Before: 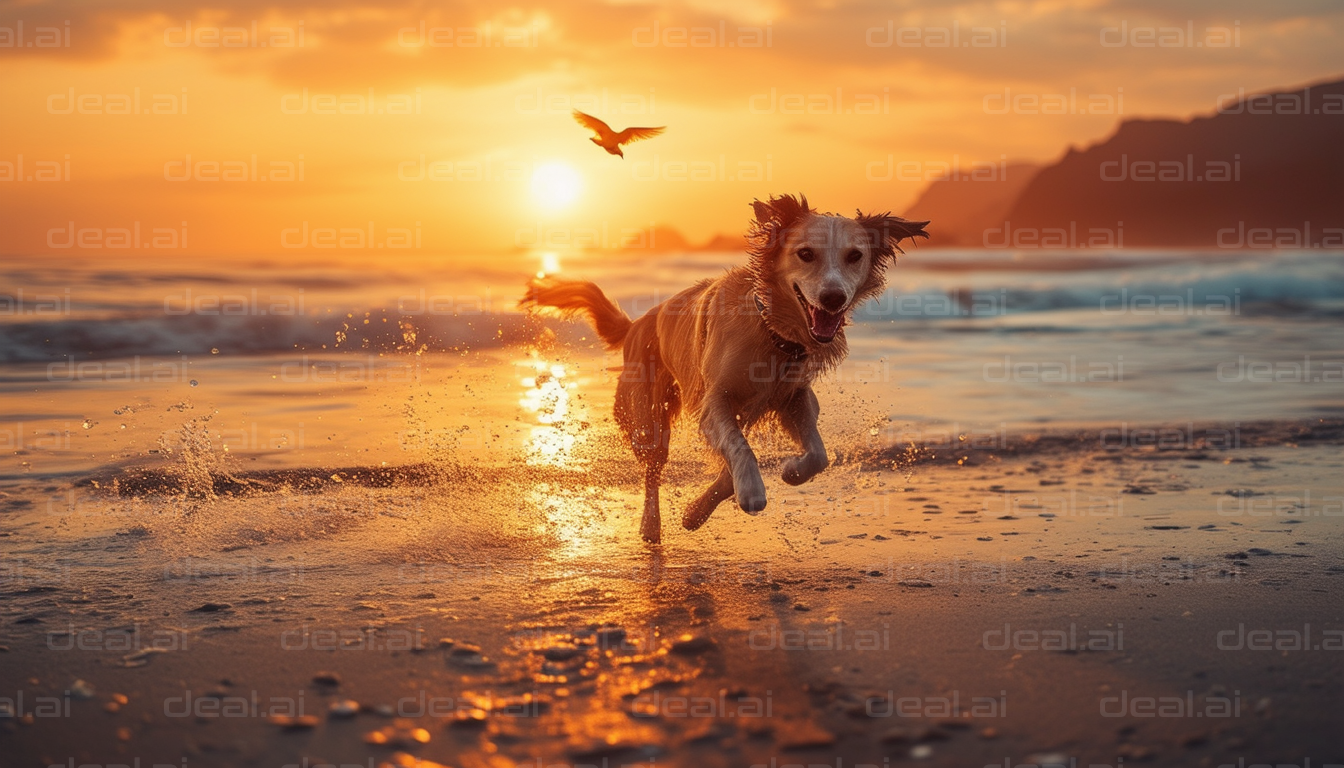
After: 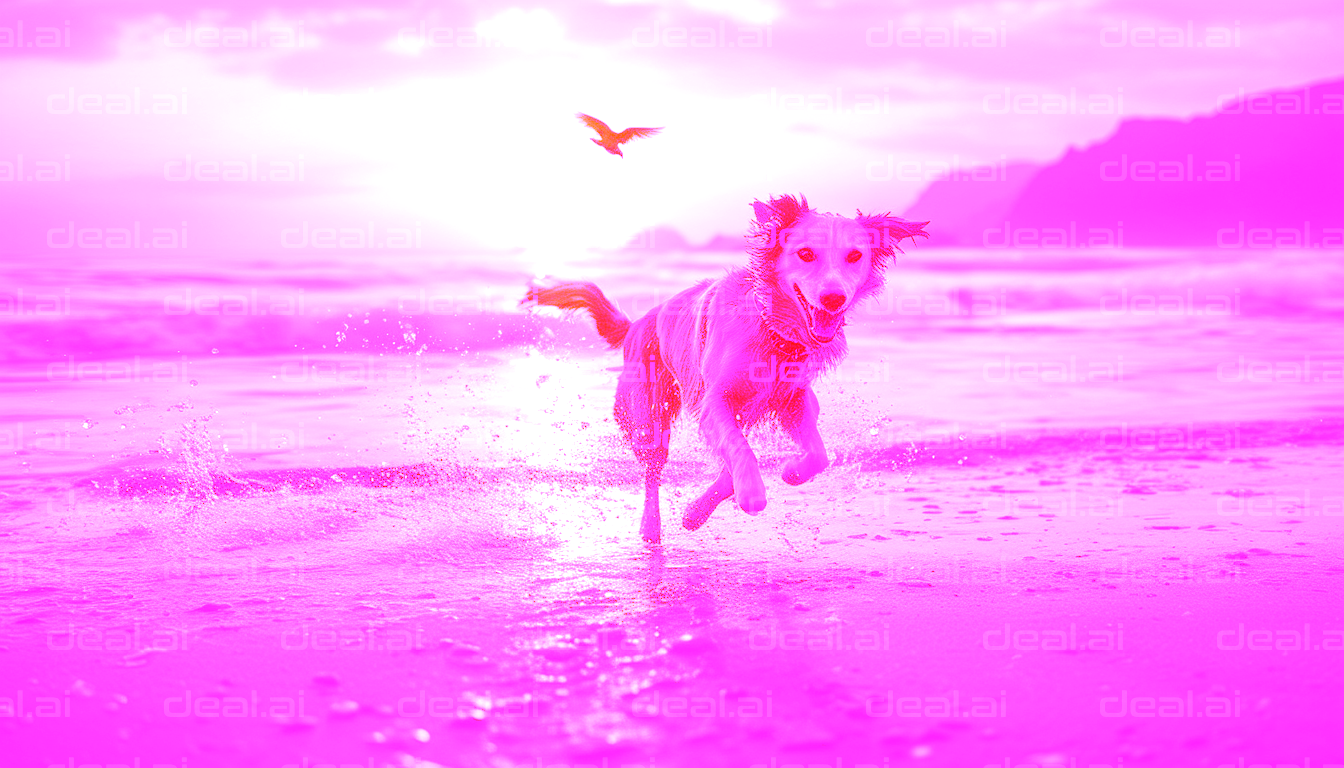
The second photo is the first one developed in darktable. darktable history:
exposure: black level correction 0, exposure 0.9 EV, compensate highlight preservation false
white balance: red 8, blue 8
